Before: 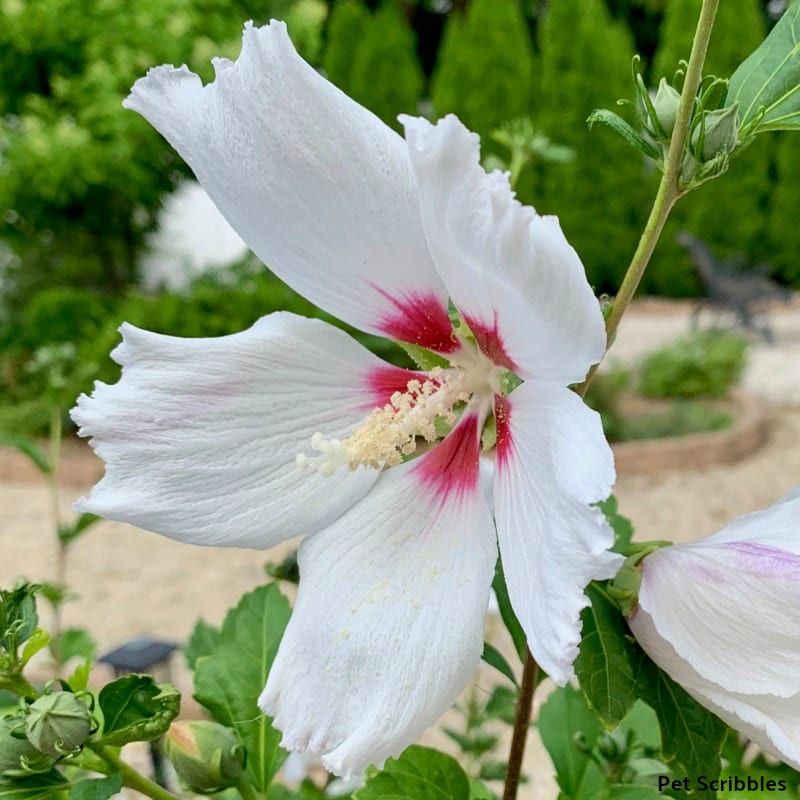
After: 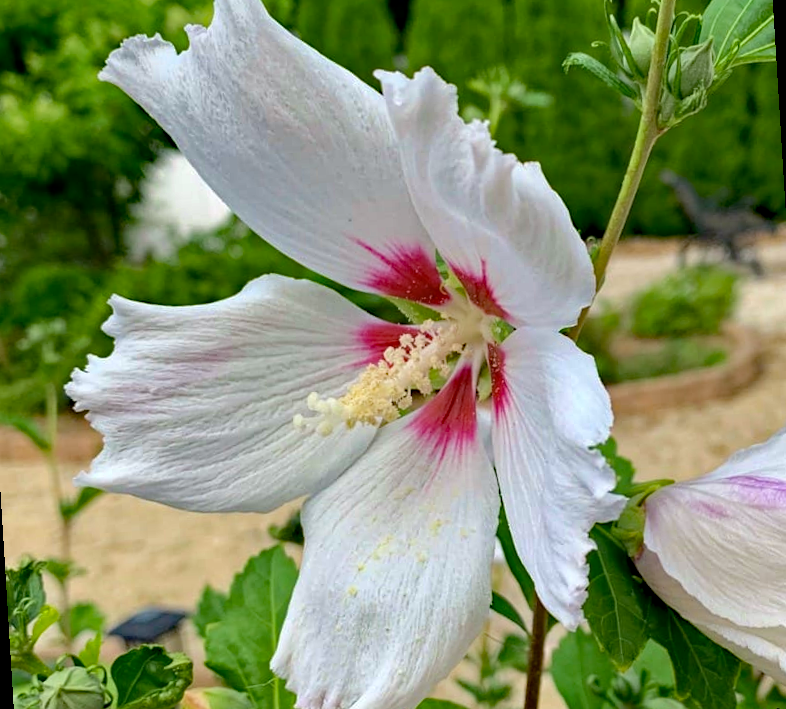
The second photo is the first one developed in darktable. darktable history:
color zones: curves: ch1 [(0.077, 0.436) (0.25, 0.5) (0.75, 0.5)]
rotate and perspective: rotation -3.52°, crop left 0.036, crop right 0.964, crop top 0.081, crop bottom 0.919
haze removal: strength 0.53, distance 0.925, compatibility mode true, adaptive false
